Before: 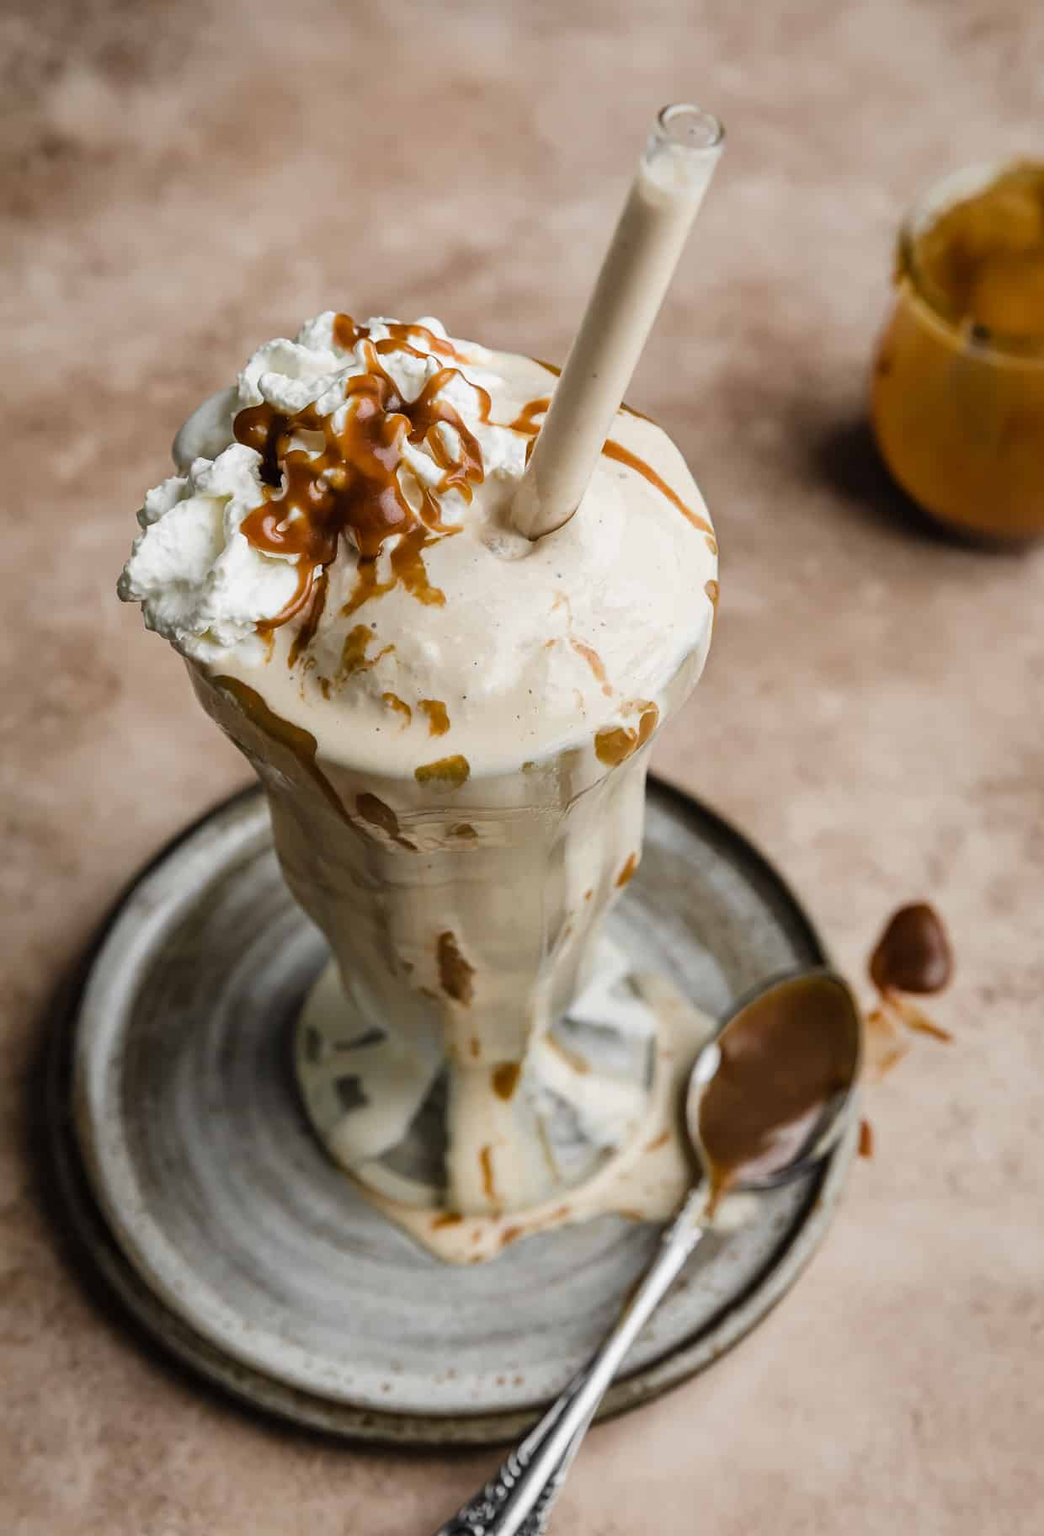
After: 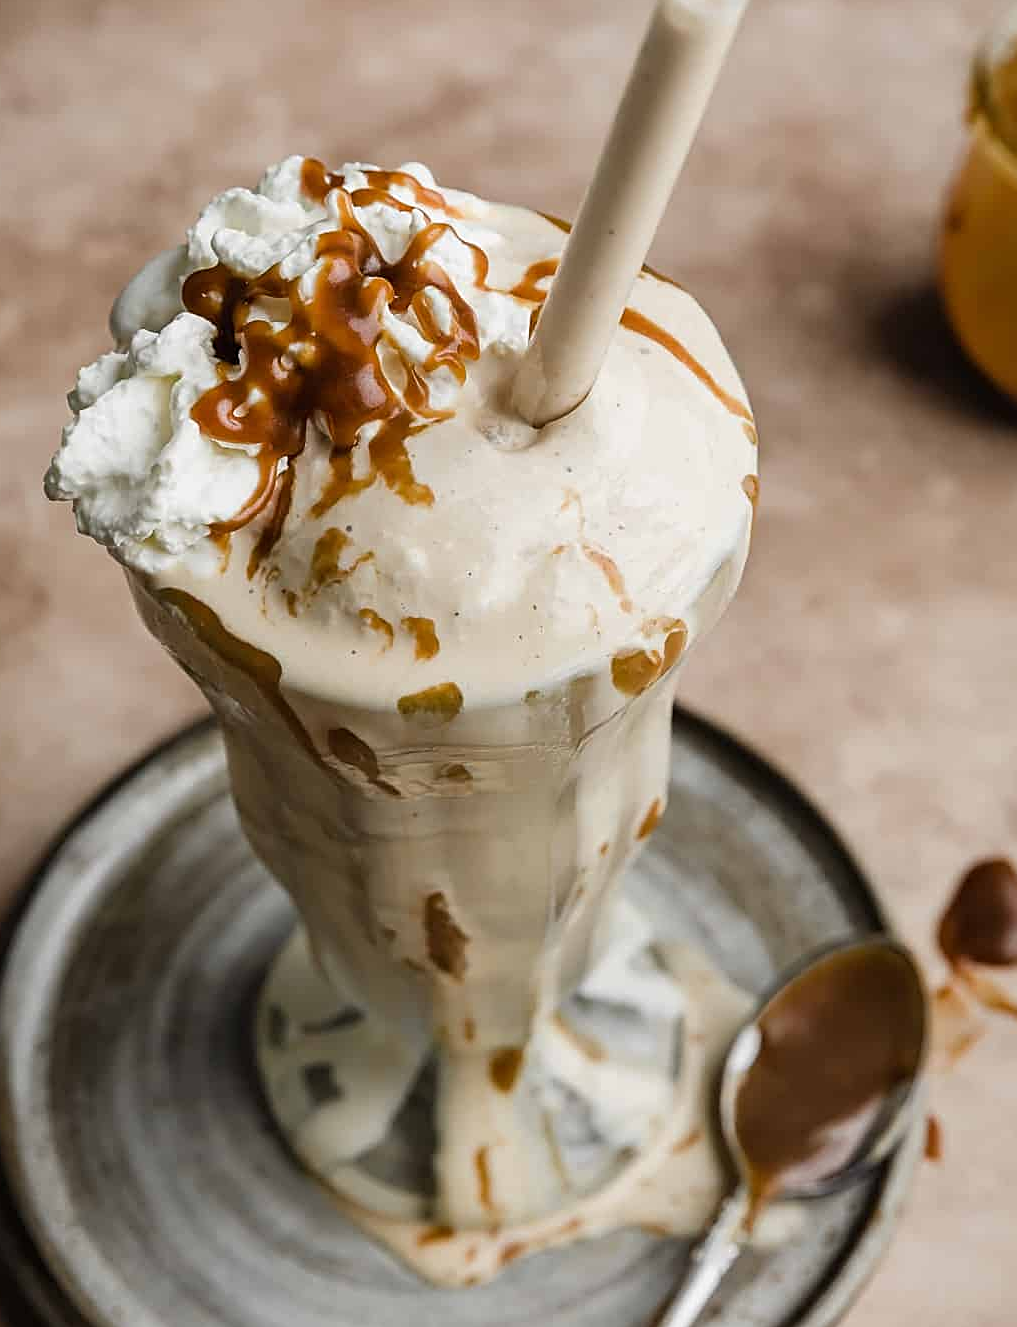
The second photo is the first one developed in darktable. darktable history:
sharpen: on, module defaults
crop: left 7.736%, top 11.759%, right 10.179%, bottom 15.436%
